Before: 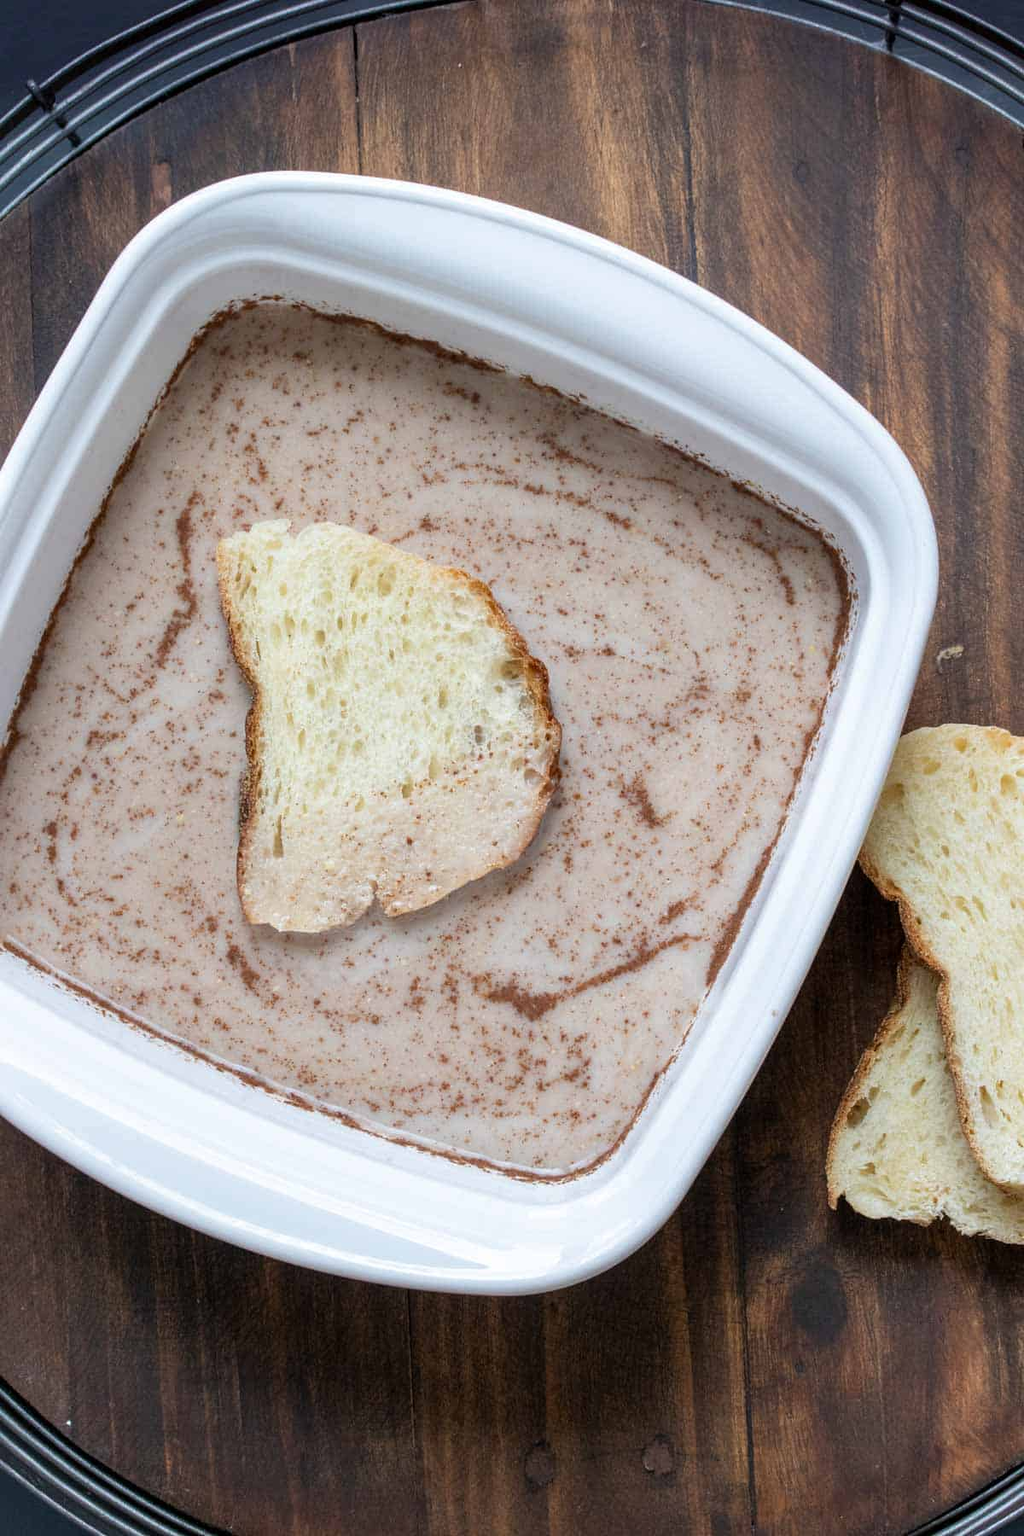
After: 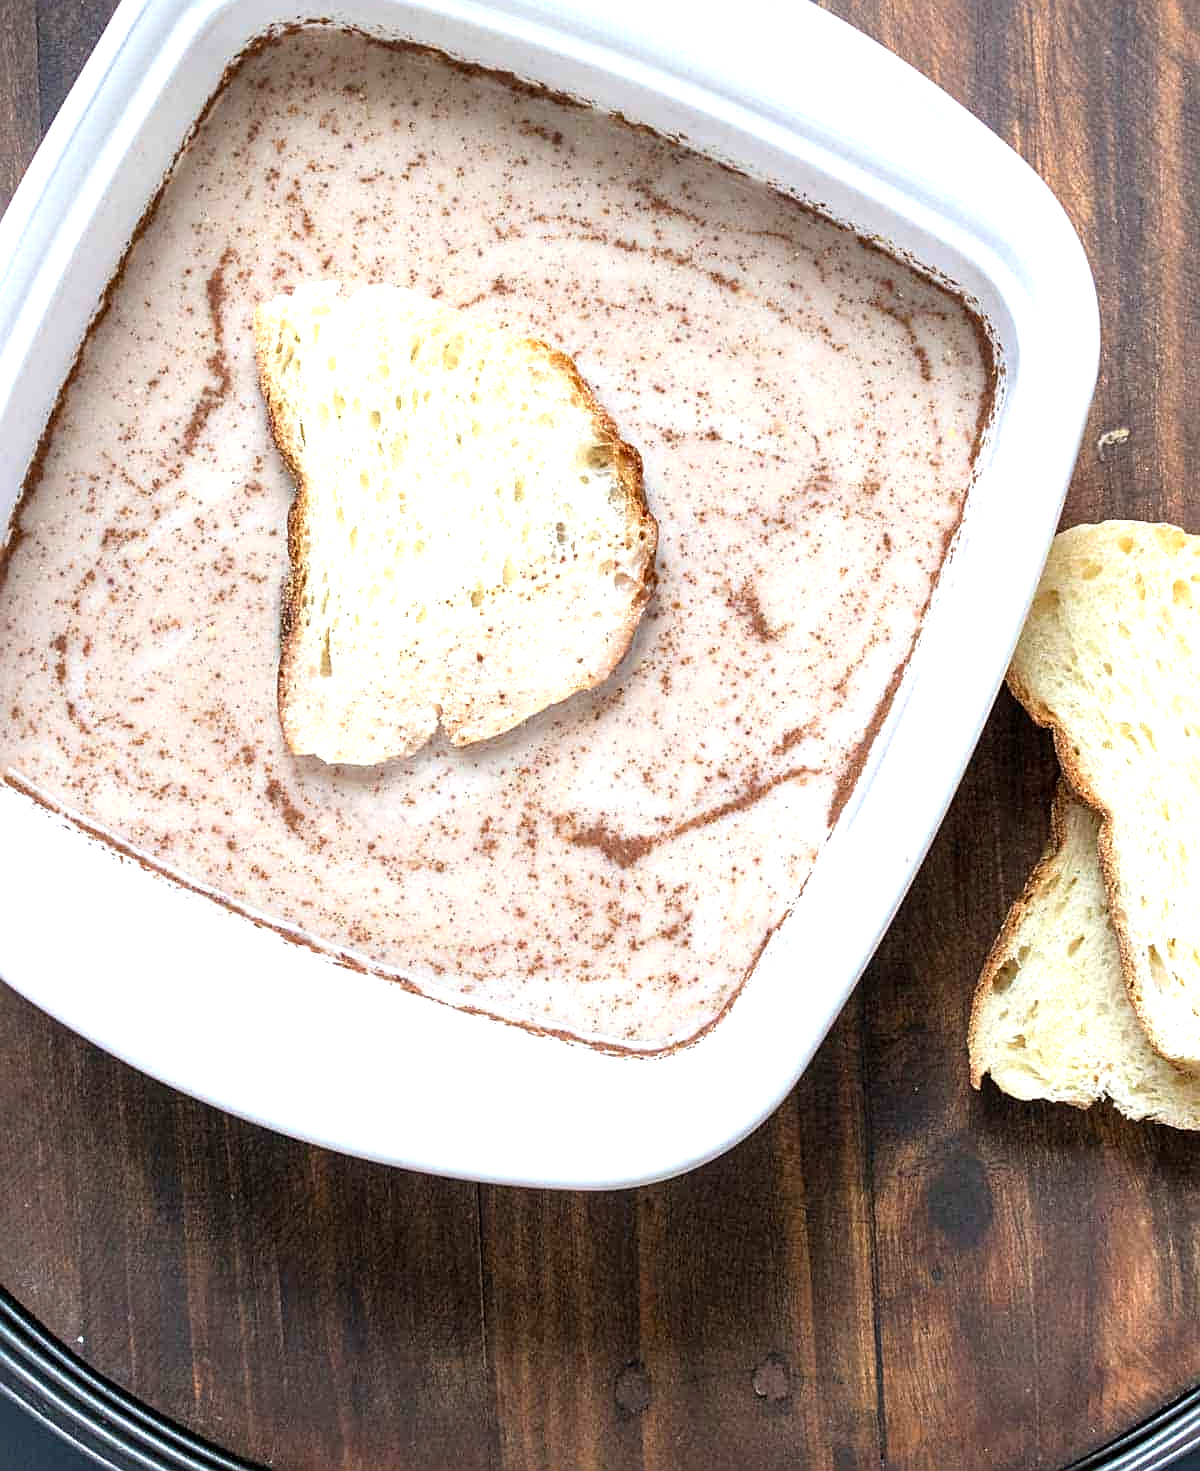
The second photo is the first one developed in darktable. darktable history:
crop and rotate: top 18.253%
exposure: exposure 0.946 EV, compensate exposure bias true, compensate highlight preservation false
sharpen: on, module defaults
